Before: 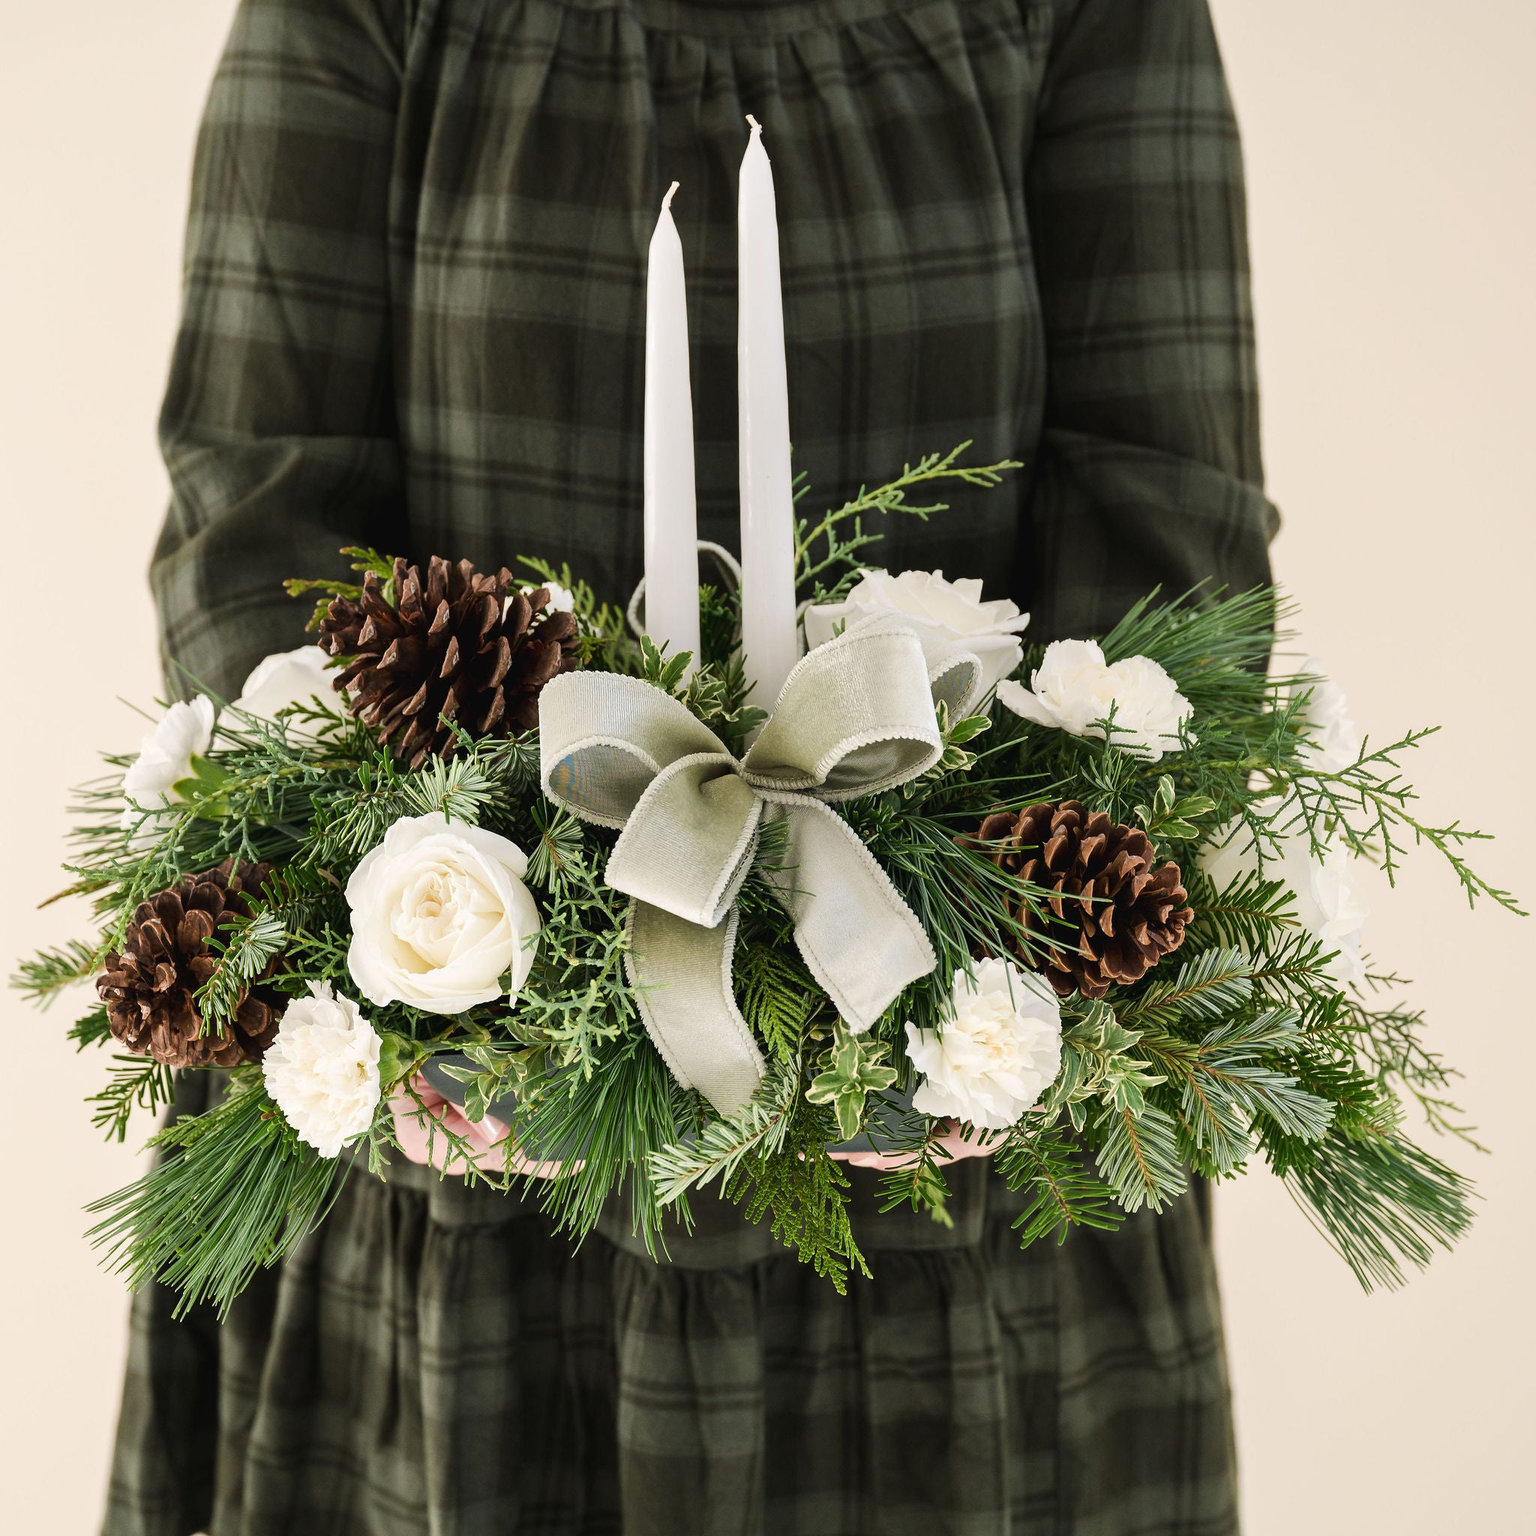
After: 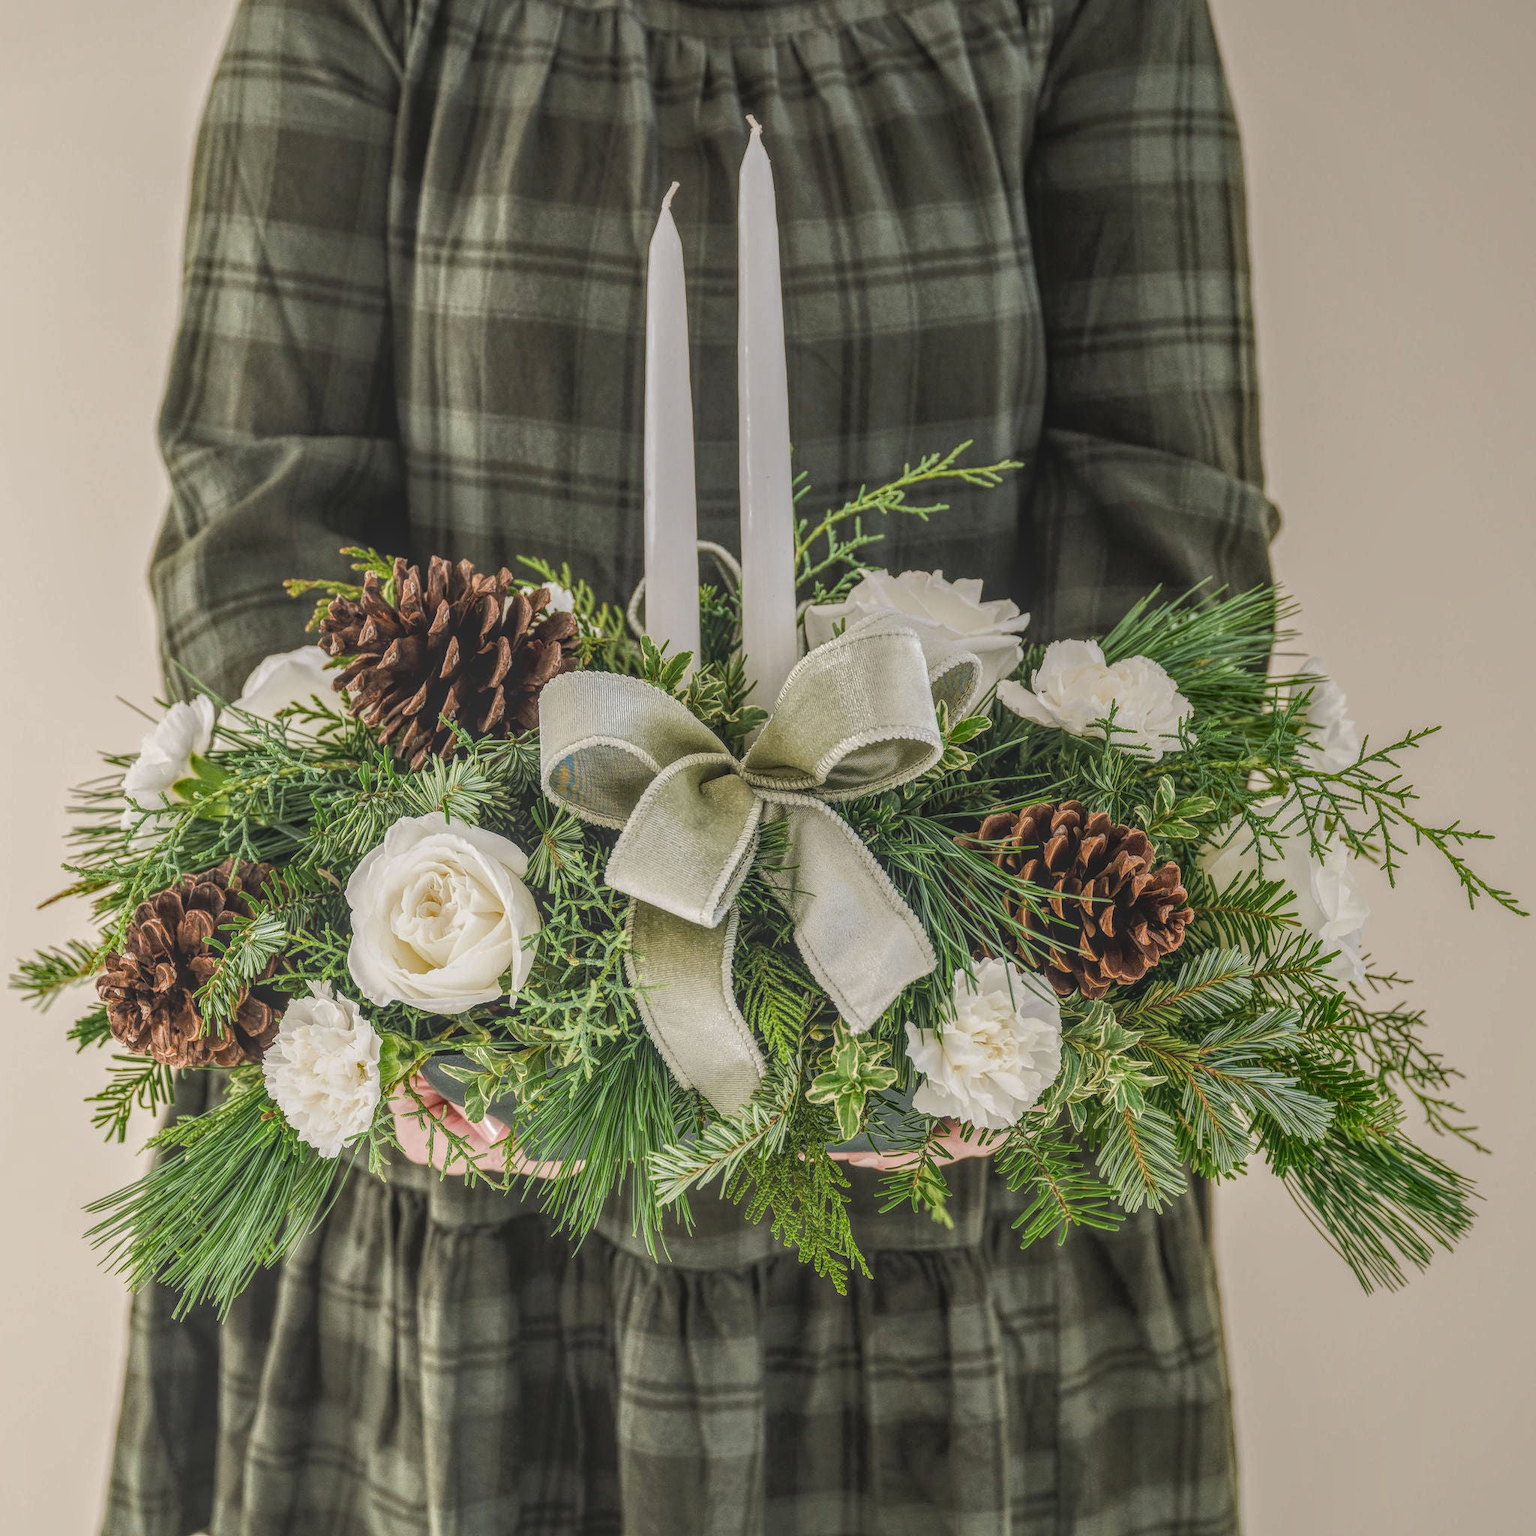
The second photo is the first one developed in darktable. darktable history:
local contrast: highlights 20%, shadows 30%, detail 200%, midtone range 0.2
white balance: emerald 1
